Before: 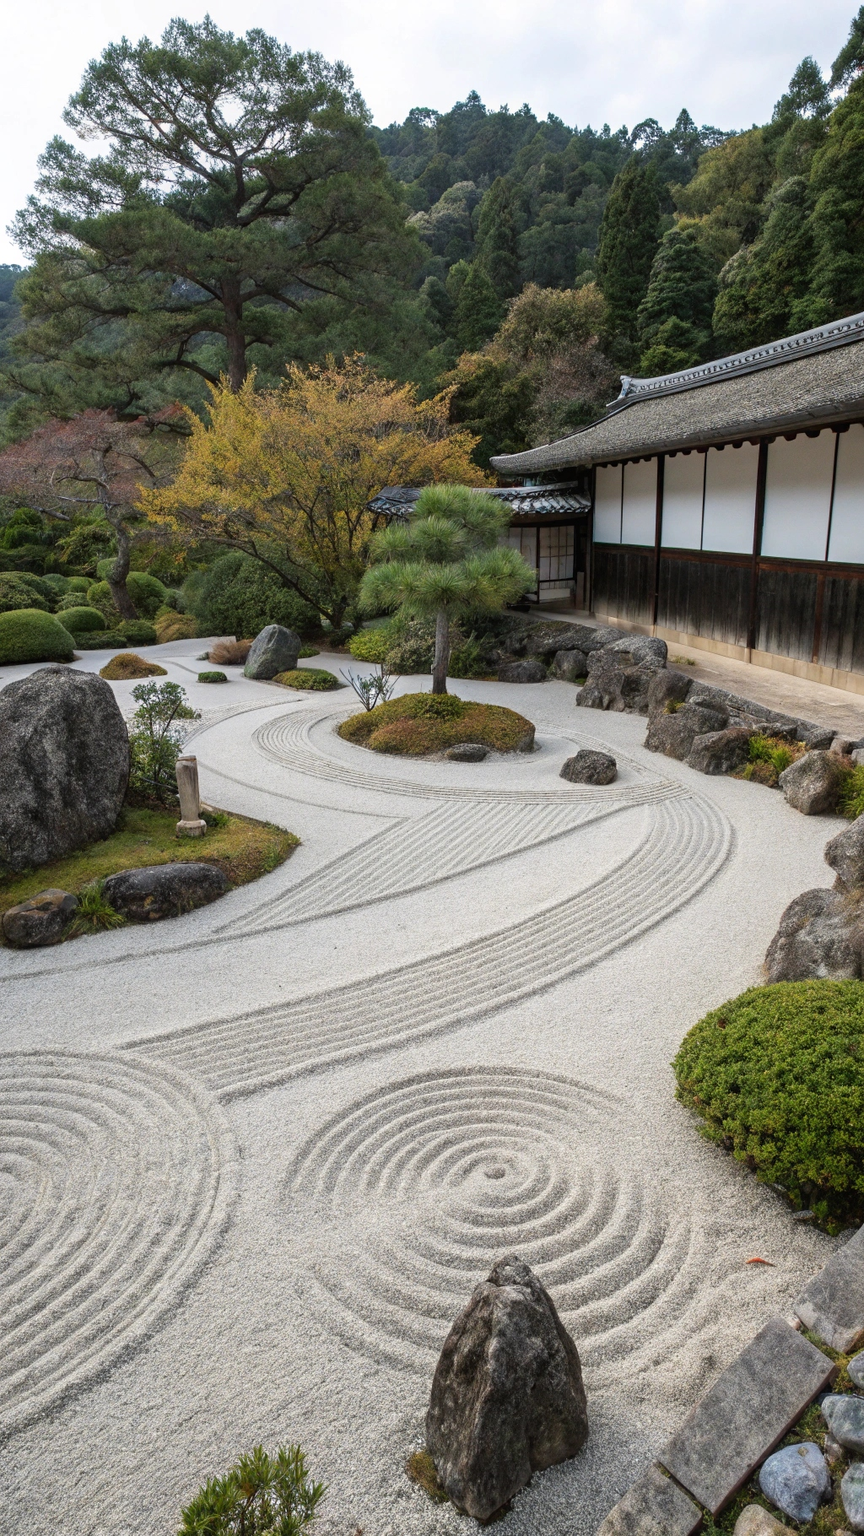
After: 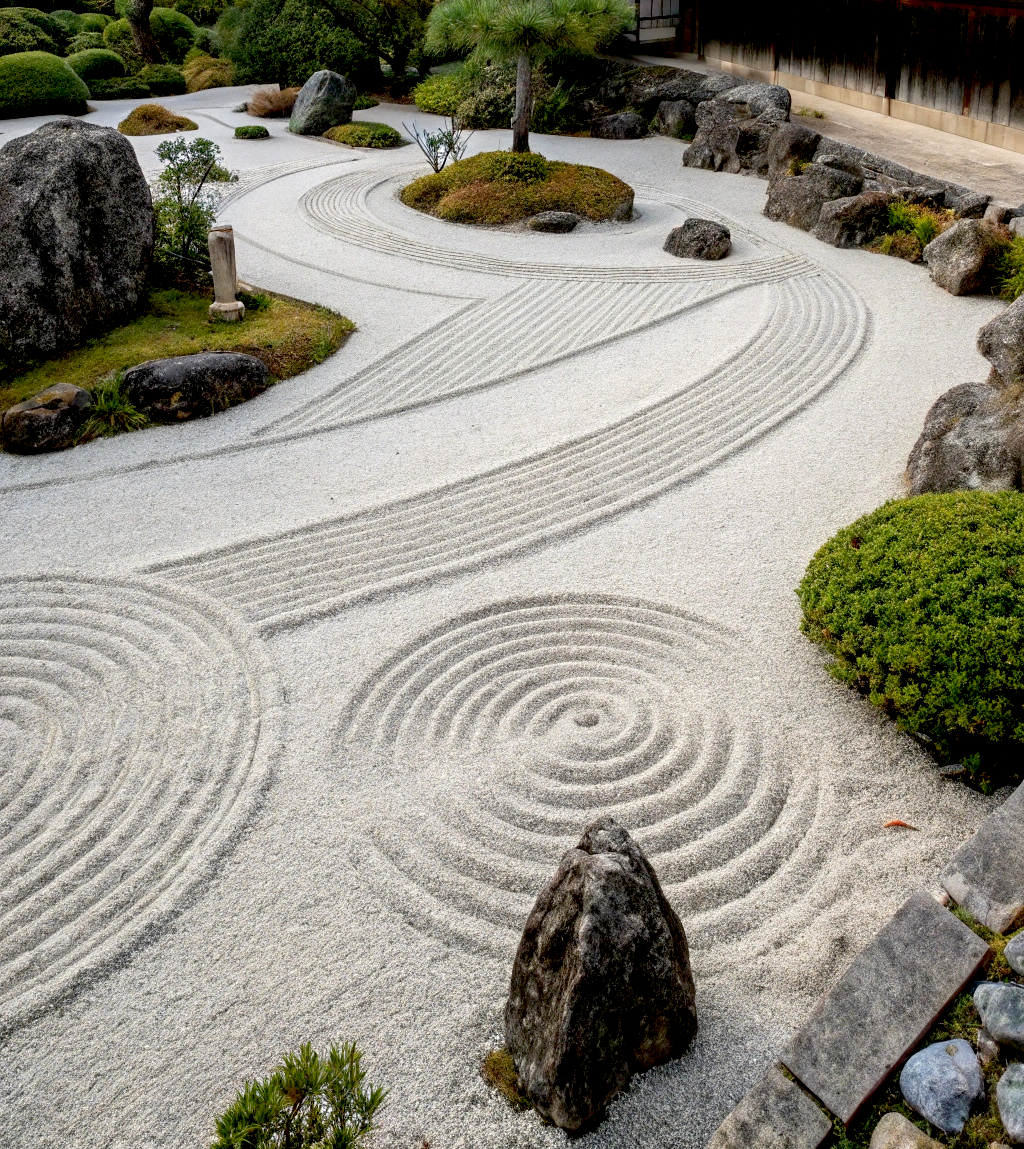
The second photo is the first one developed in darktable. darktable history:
exposure: black level correction 0.024, exposure 0.181 EV, compensate highlight preservation false
crop and rotate: top 36.844%
